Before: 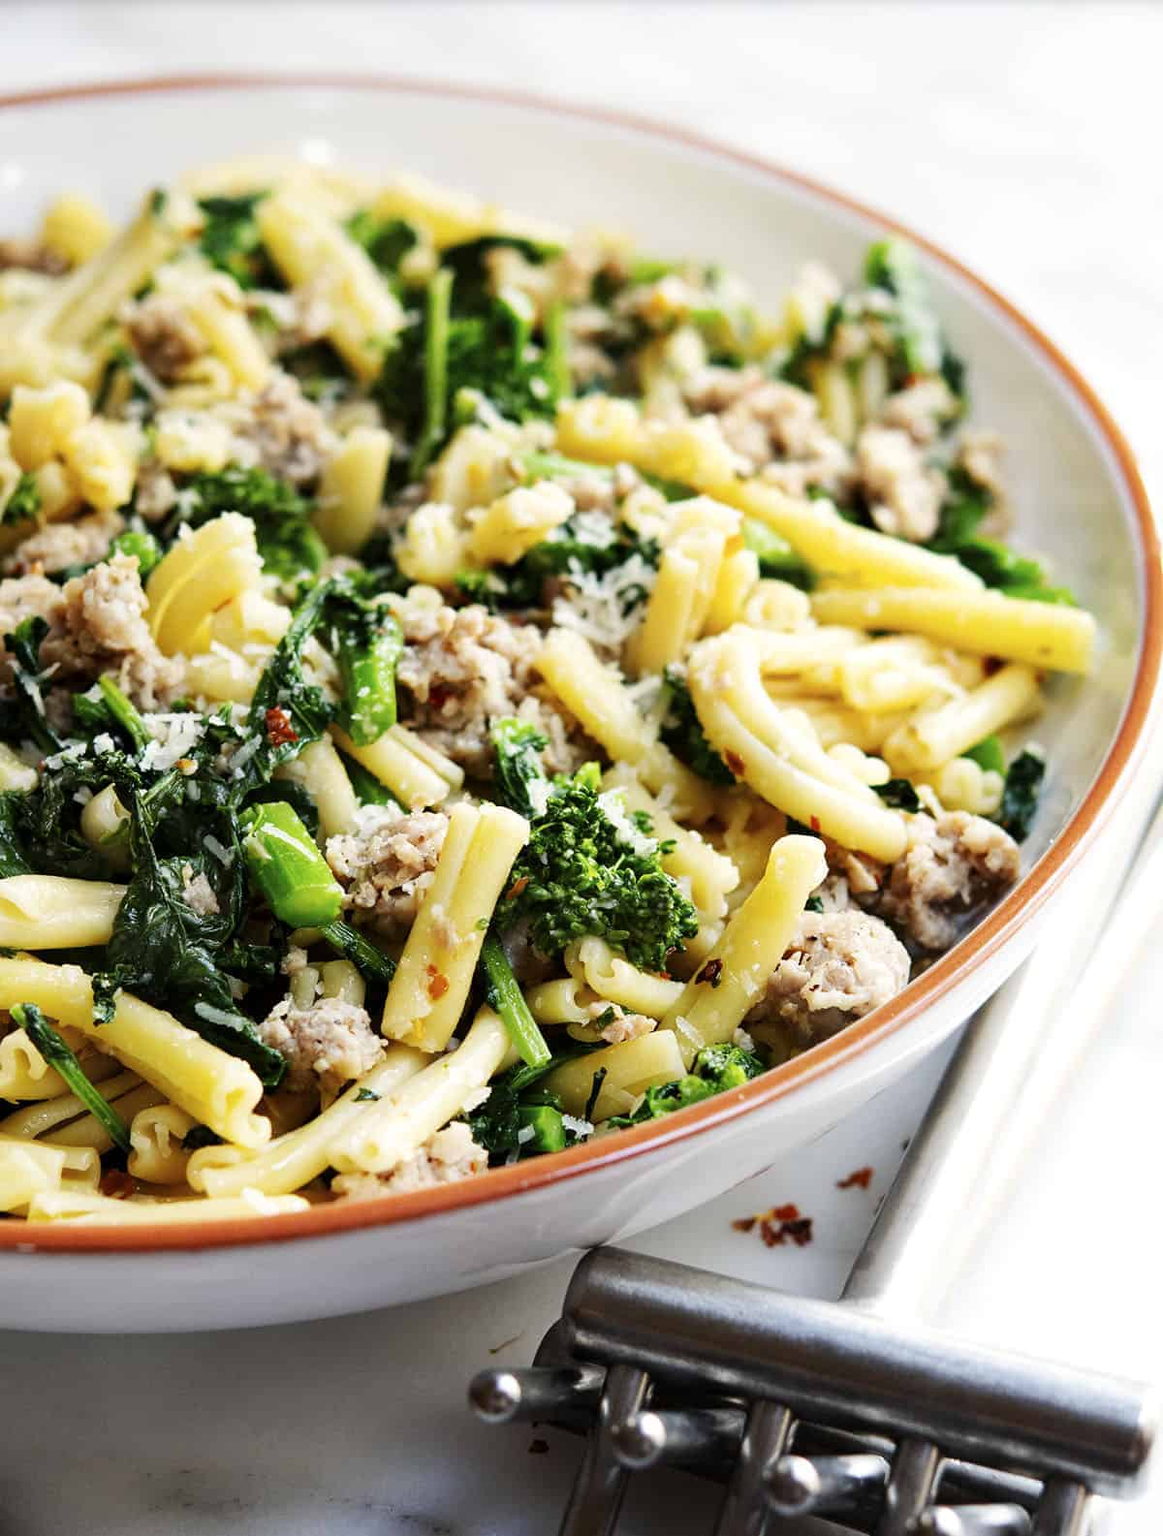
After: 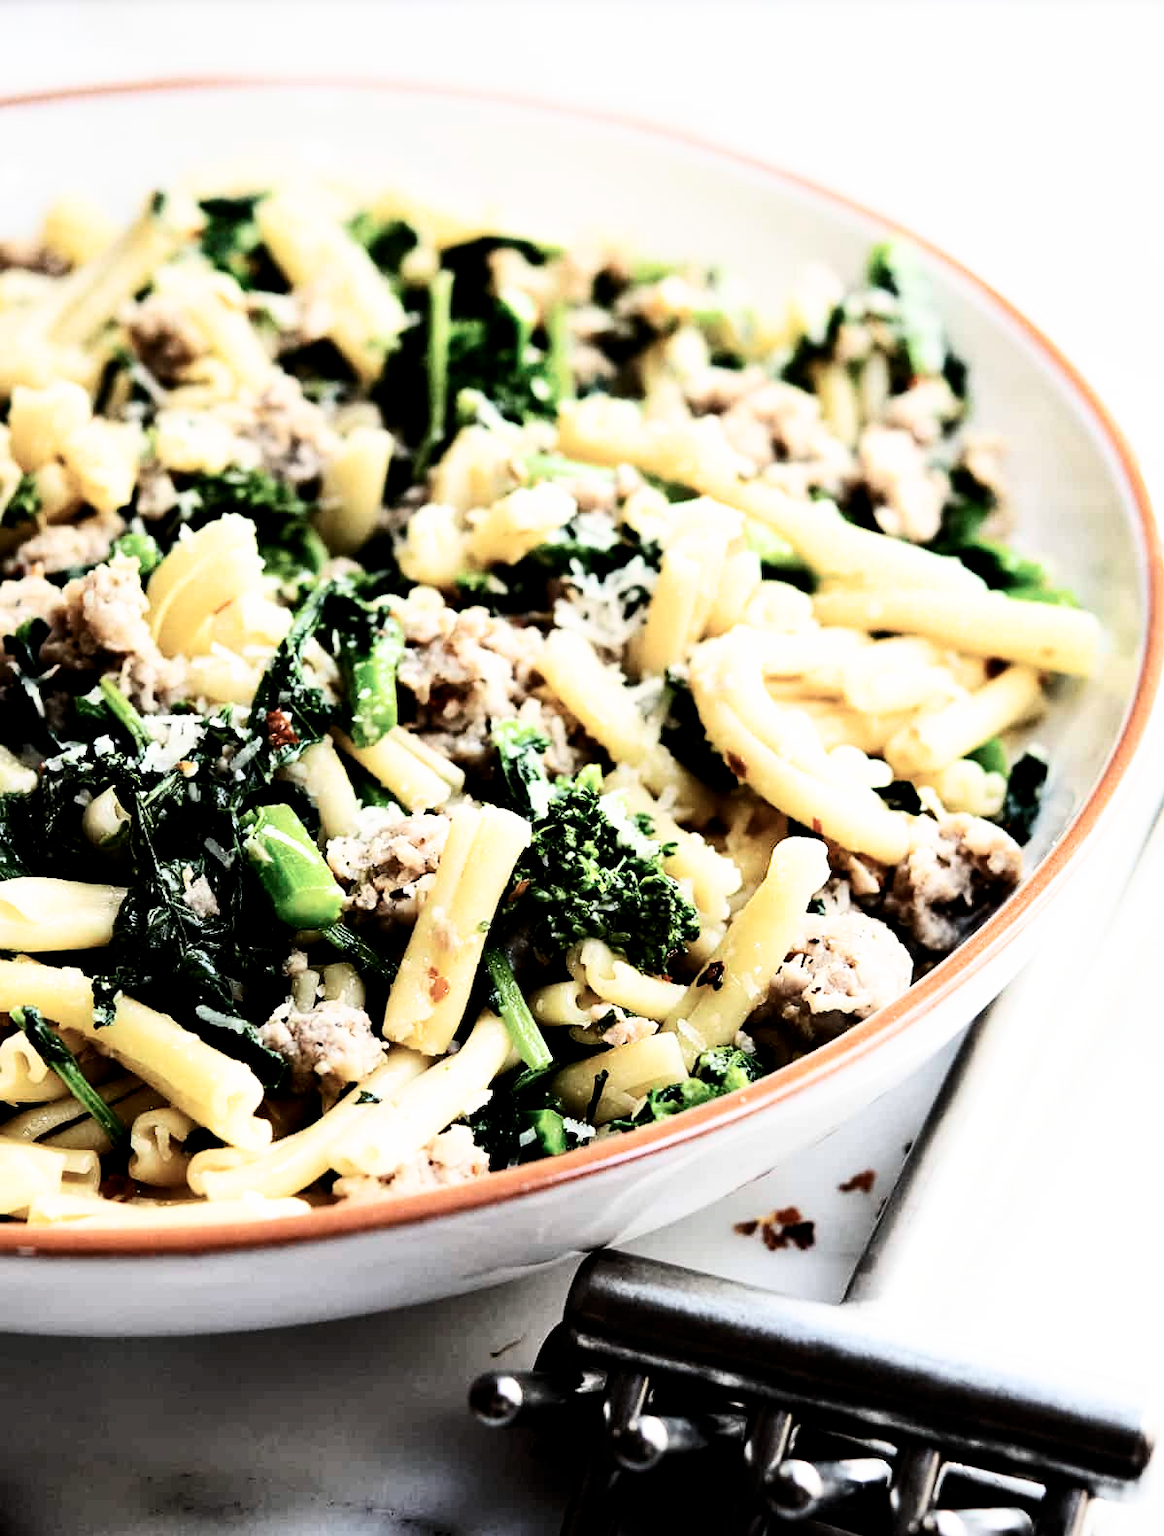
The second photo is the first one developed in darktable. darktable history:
crop: top 0.047%, bottom 0.178%
contrast brightness saturation: contrast 0.25, saturation -0.322
filmic rgb: black relative exposure -5.49 EV, white relative exposure 2.49 EV, target black luminance 0%, hardness 4.53, latitude 66.87%, contrast 1.446, shadows ↔ highlights balance -4.14%, color science v5 (2021), contrast in shadows safe, contrast in highlights safe
